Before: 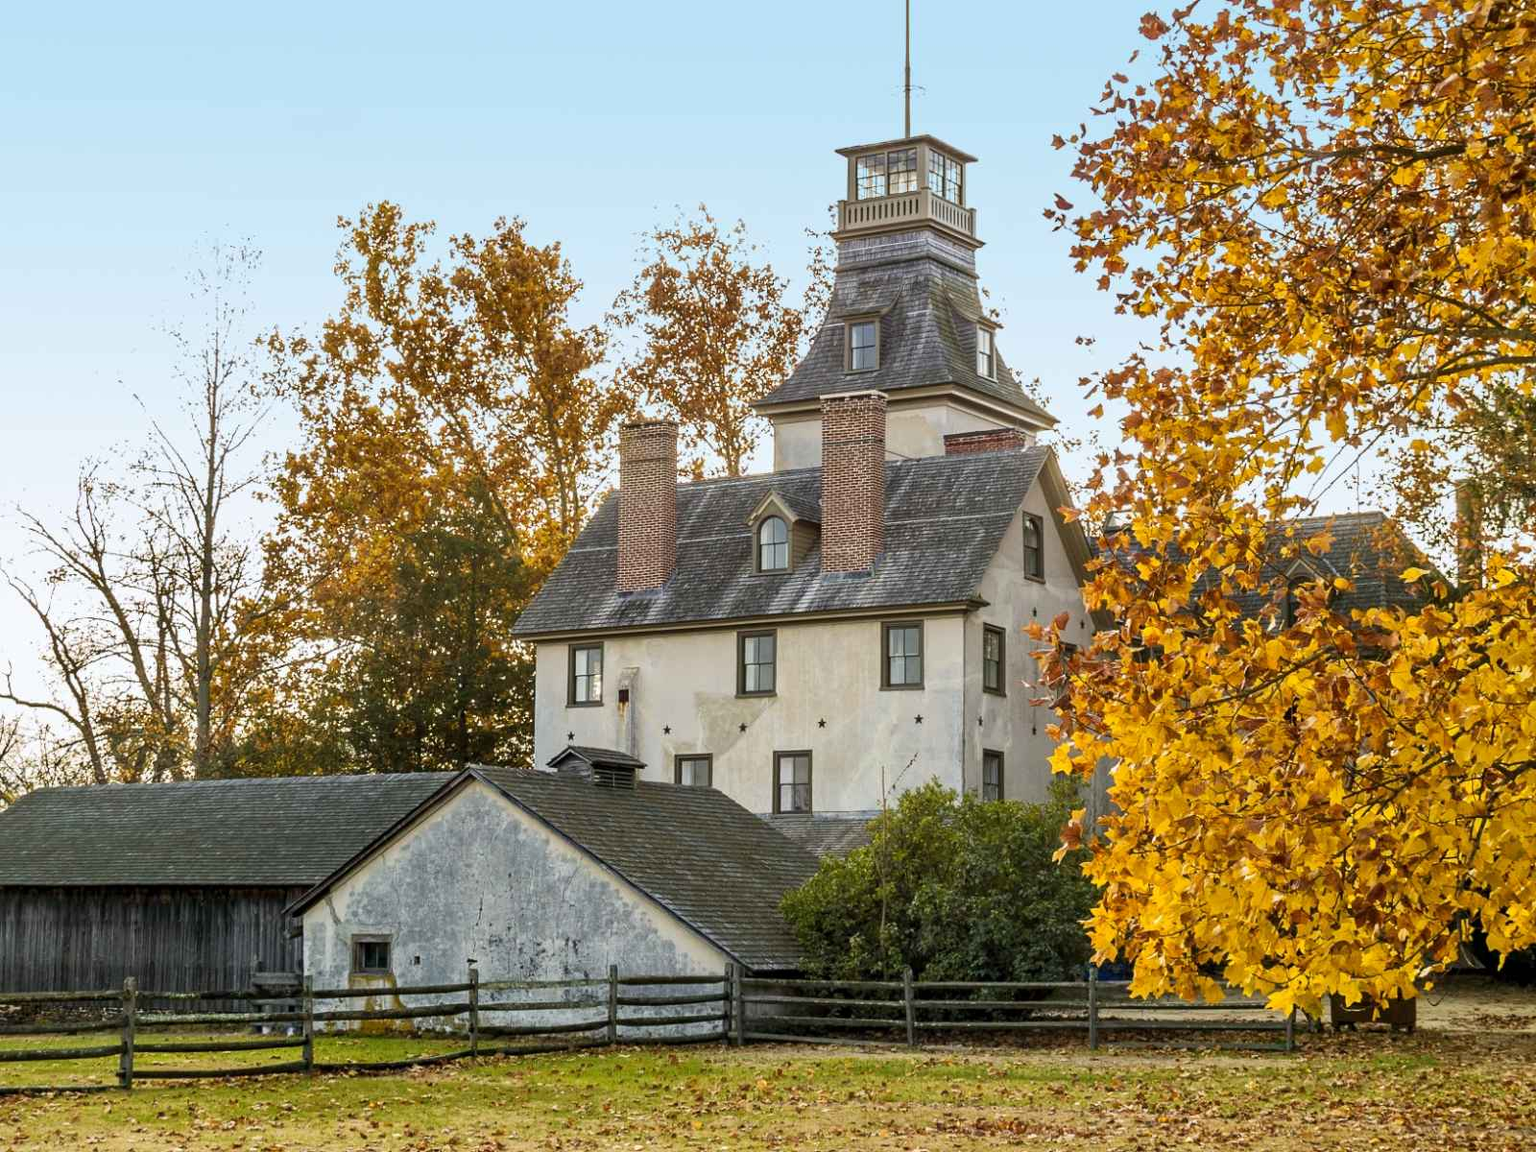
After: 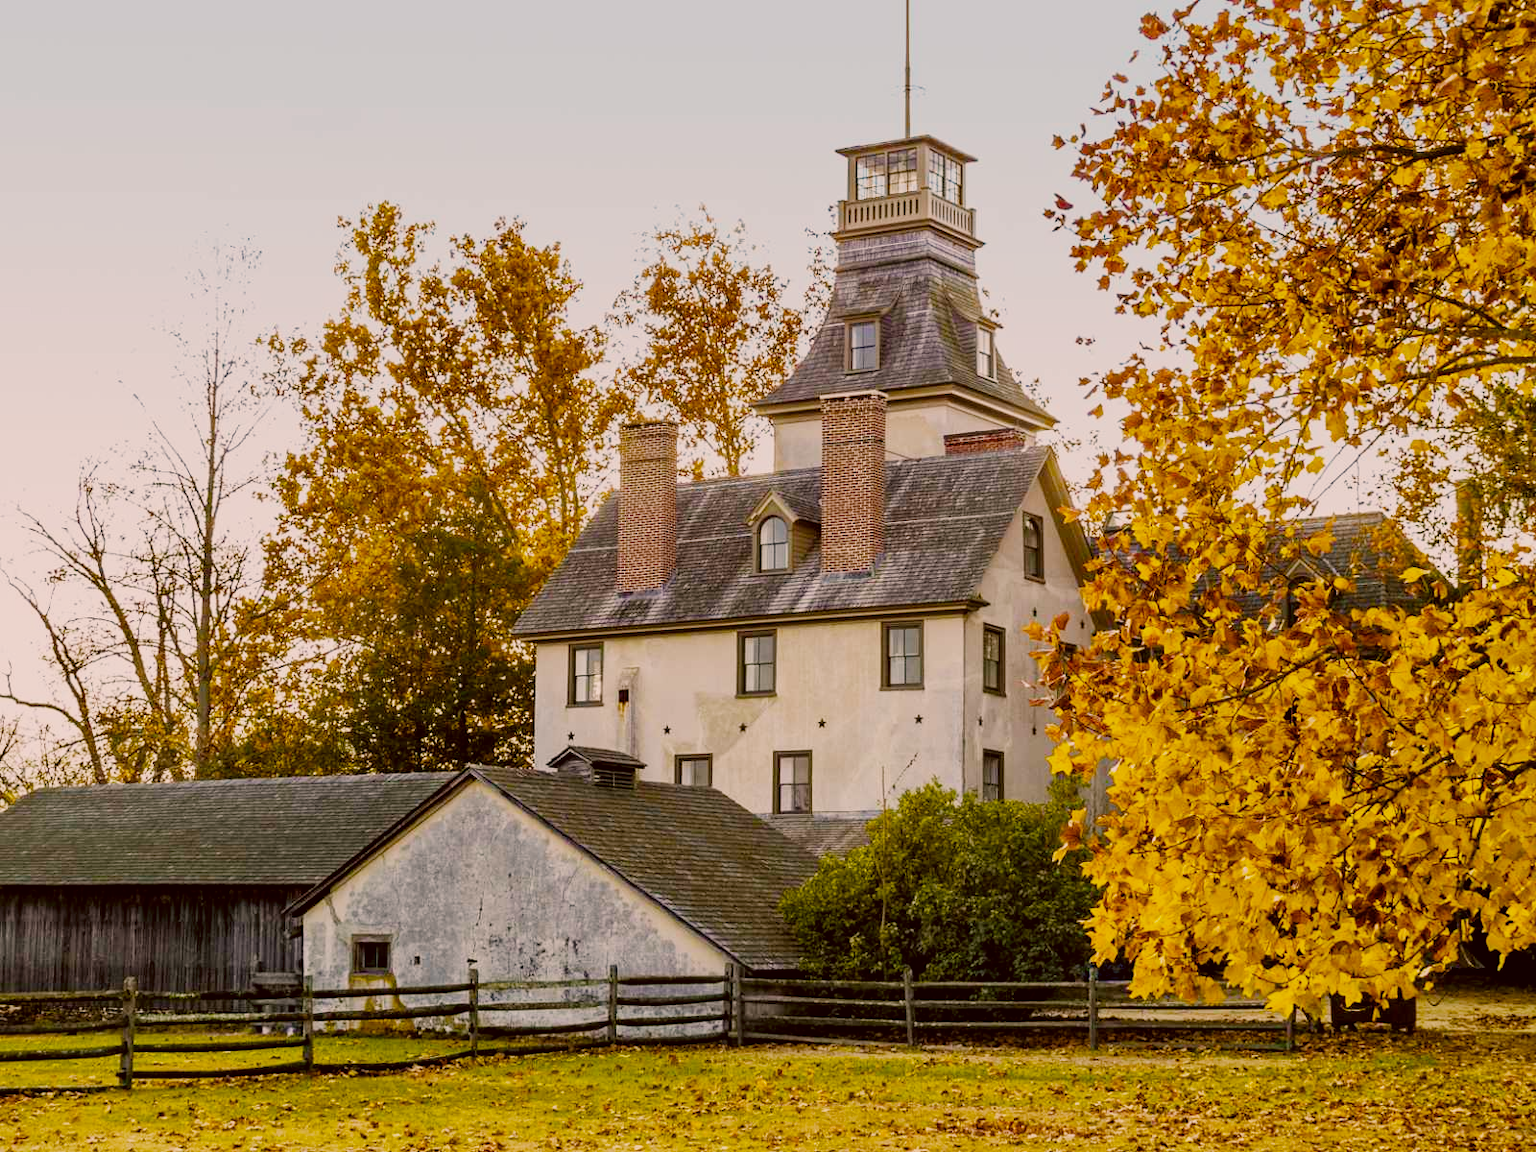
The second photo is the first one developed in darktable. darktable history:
color correction: highlights a* 10.18, highlights b* 9.68, shadows a* 8.79, shadows b* 8.47, saturation 0.807
color balance rgb: highlights gain › luminance 17.412%, linear chroma grading › global chroma 22.657%, perceptual saturation grading › global saturation 30.427%, global vibrance 20%
filmic rgb: black relative exposure -7.65 EV, white relative exposure 4.56 EV, hardness 3.61, add noise in highlights 0.002, preserve chrominance no, color science v4 (2020)
